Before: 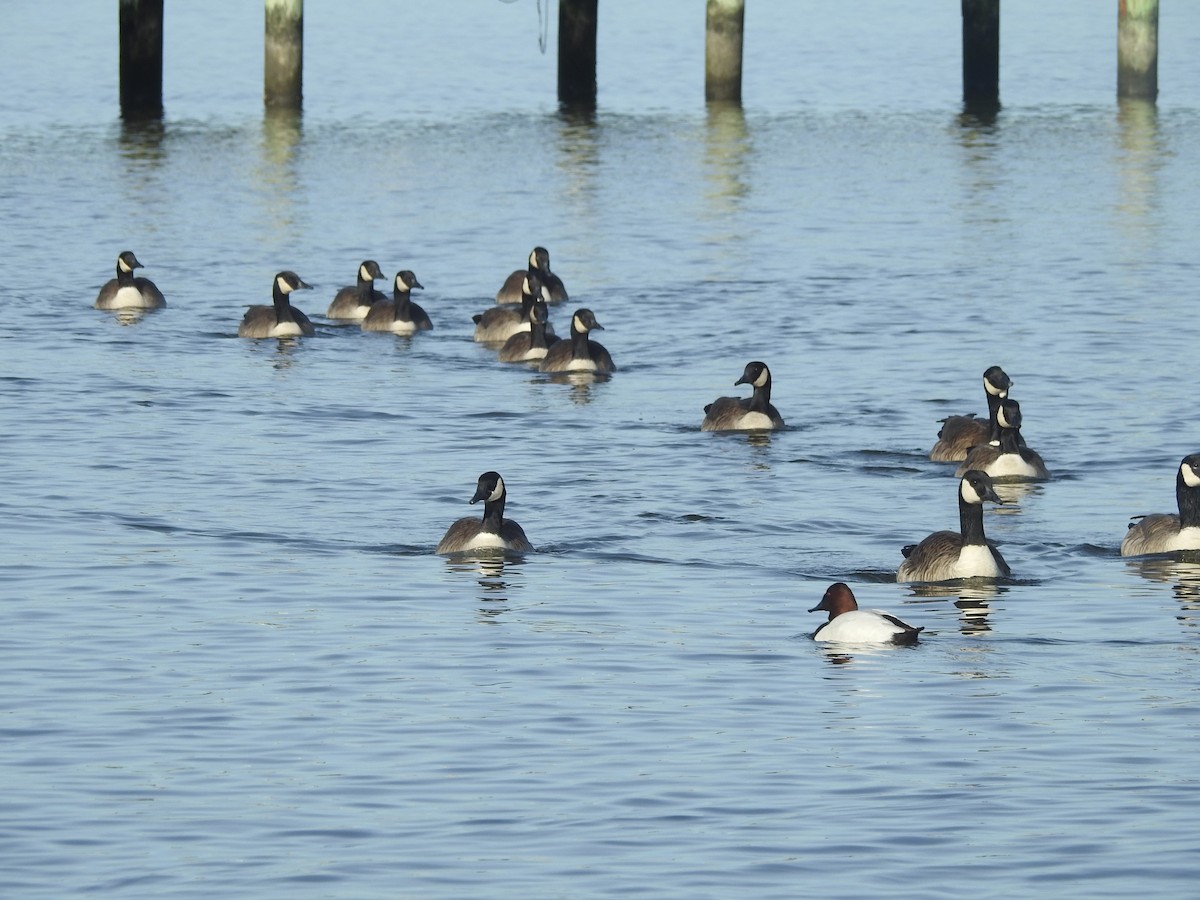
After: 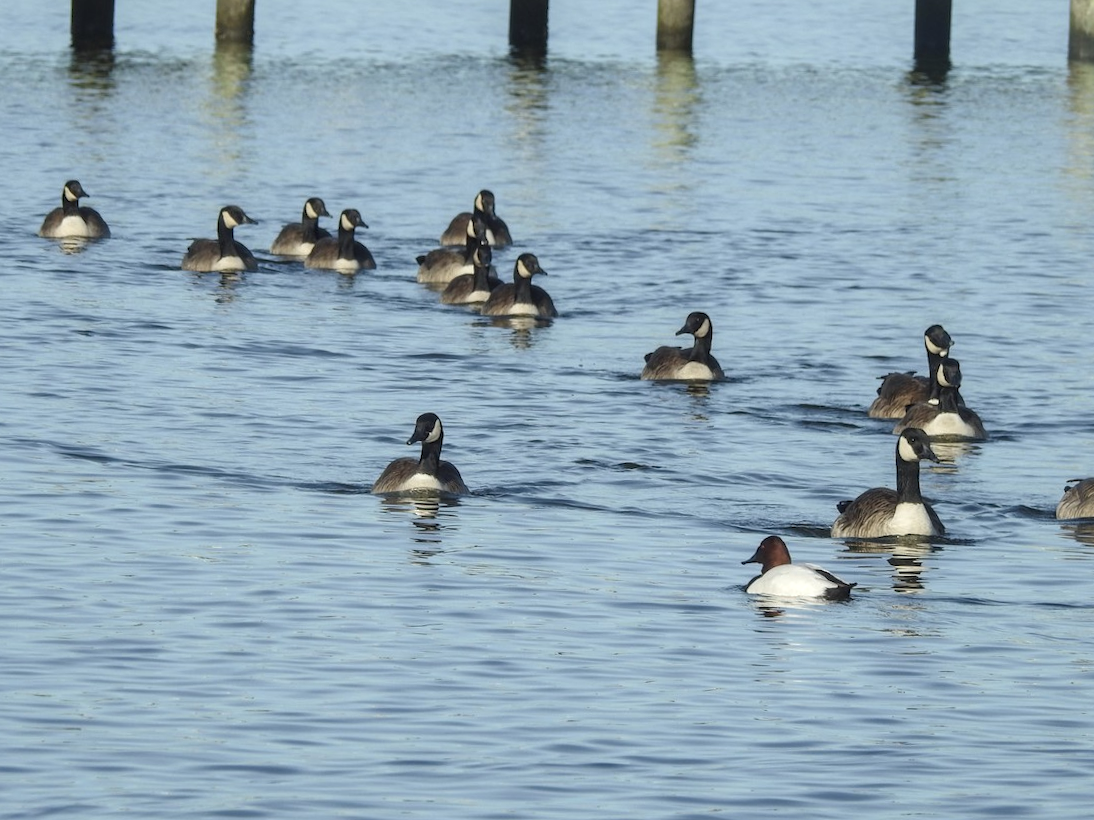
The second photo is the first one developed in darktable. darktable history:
local contrast: highlights 55%, shadows 52%, detail 130%, midtone range 0.452
crop and rotate: angle -1.96°, left 3.097%, top 4.154%, right 1.586%, bottom 0.529%
